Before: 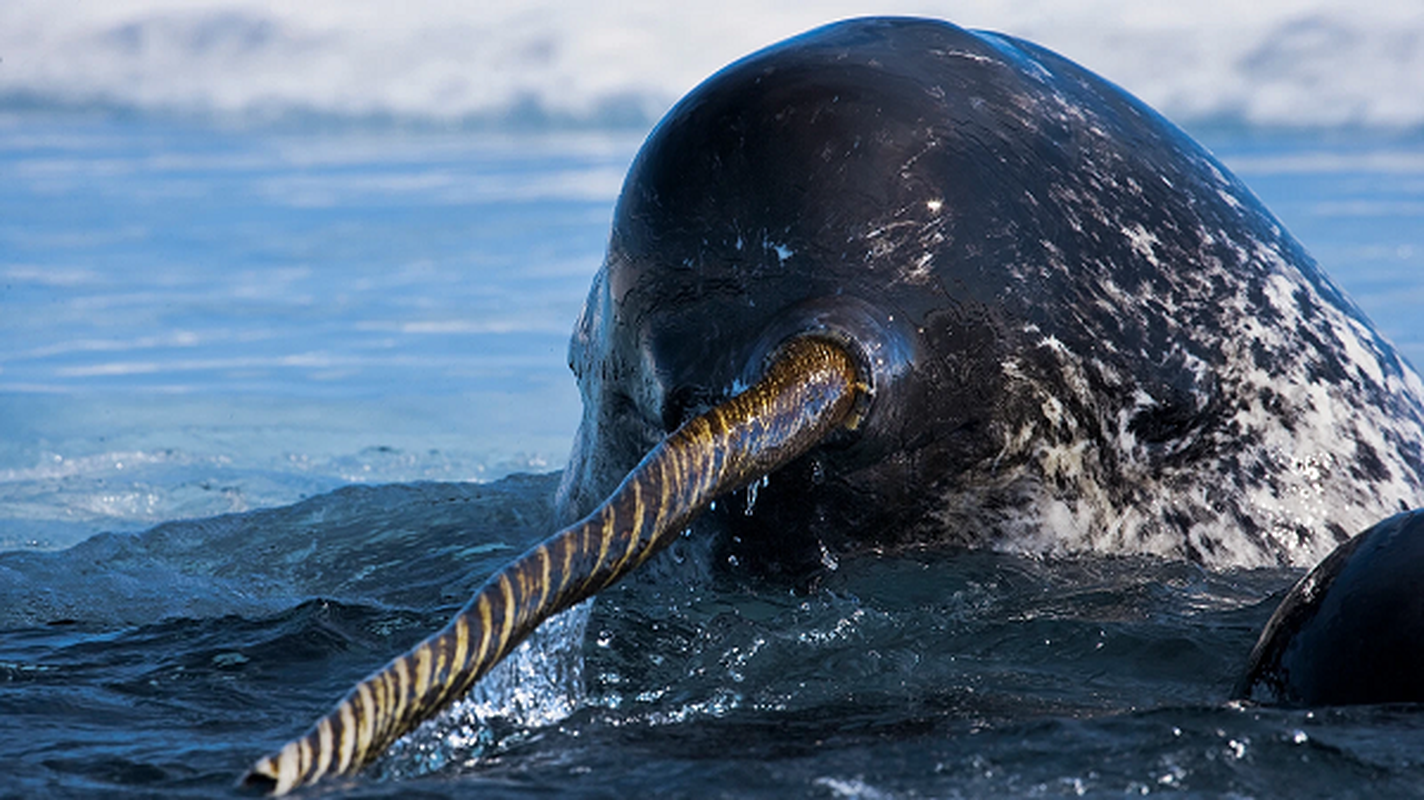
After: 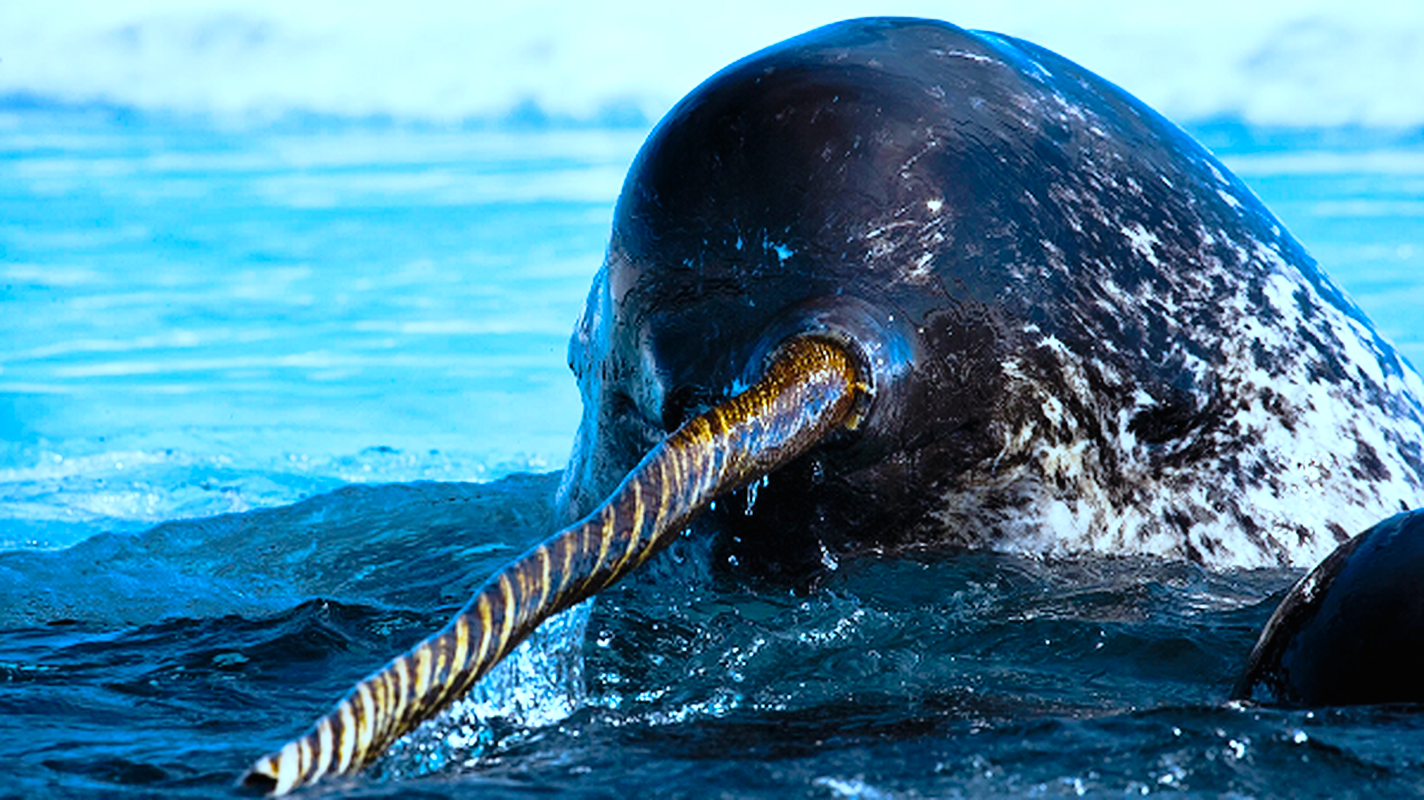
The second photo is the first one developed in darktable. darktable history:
exposure: black level correction 0.001, exposure 0.498 EV, compensate highlight preservation false
tone curve: curves: ch0 [(0, 0.009) (0.105, 0.08) (0.195, 0.18) (0.283, 0.316) (0.384, 0.434) (0.485, 0.531) (0.638, 0.69) (0.81, 0.872) (1, 0.977)]; ch1 [(0, 0) (0.161, 0.092) (0.35, 0.33) (0.379, 0.401) (0.456, 0.469) (0.502, 0.5) (0.525, 0.518) (0.586, 0.617) (0.635, 0.655) (1, 1)]; ch2 [(0, 0) (0.371, 0.362) (0.437, 0.437) (0.48, 0.49) (0.53, 0.515) (0.56, 0.571) (0.622, 0.606) (1, 1)], preserve colors none
color balance rgb: power › chroma 0.661%, power › hue 60°, perceptual saturation grading › global saturation 36.889%, contrast 4.798%
color correction: highlights a* -10.48, highlights b* -19.14
